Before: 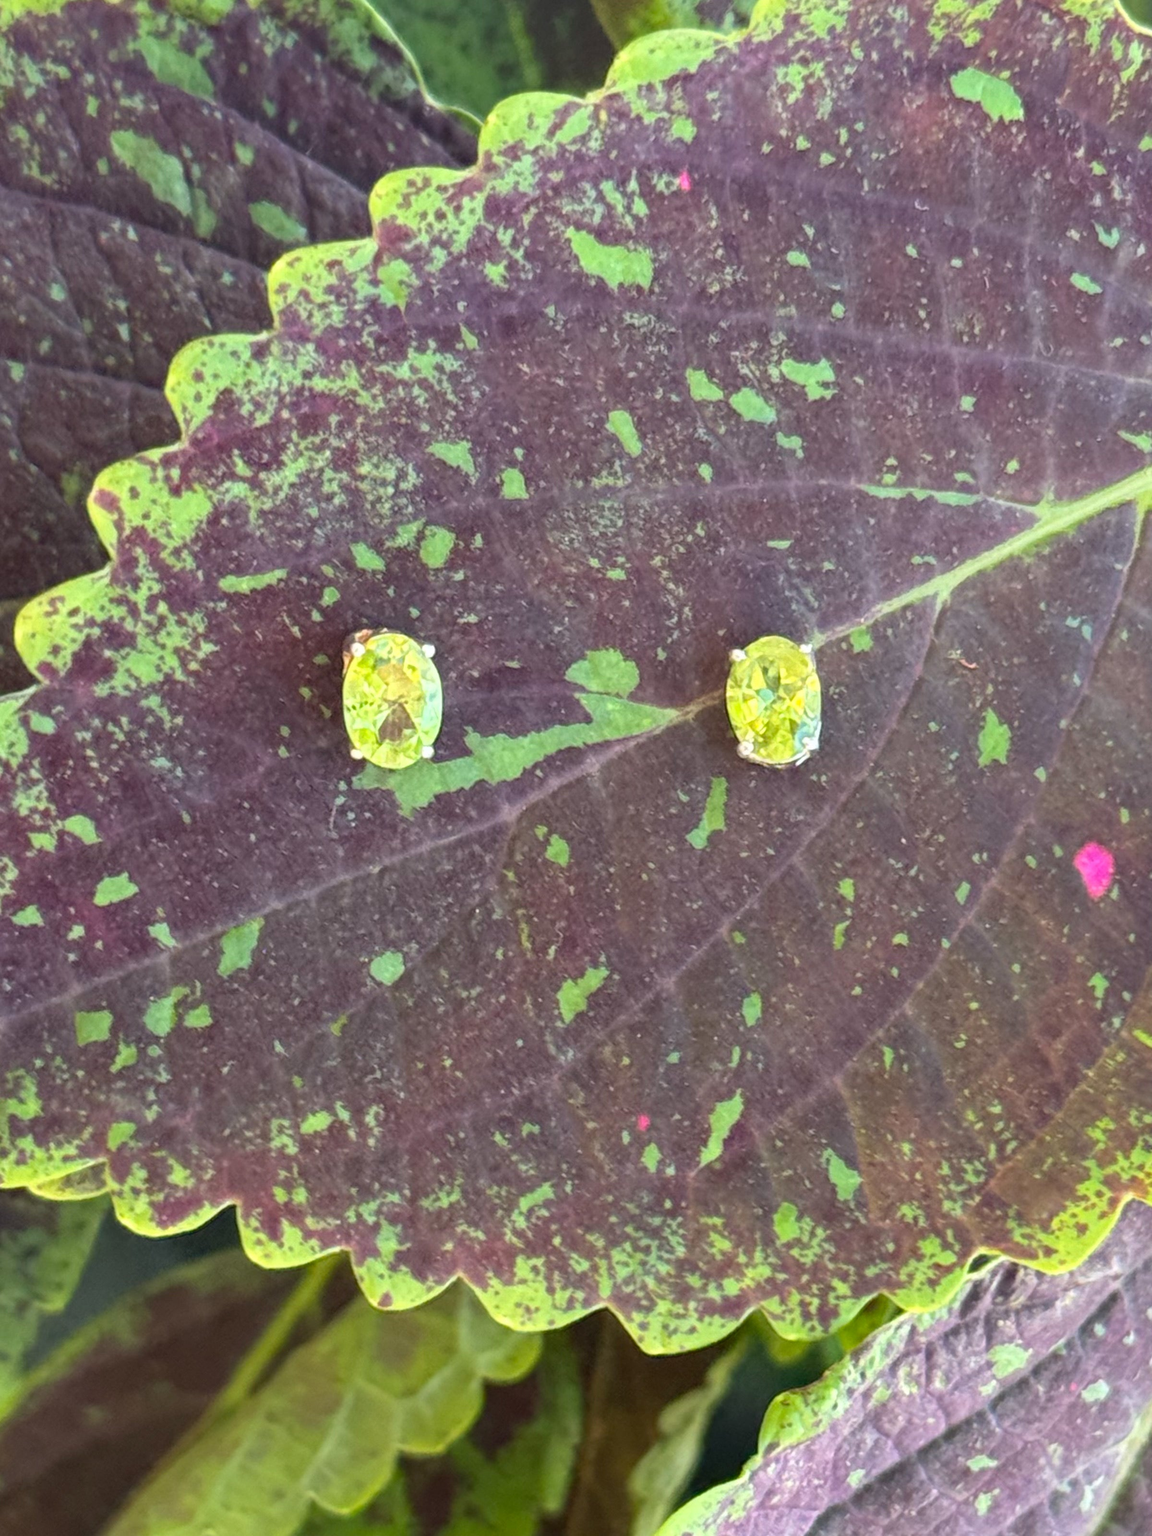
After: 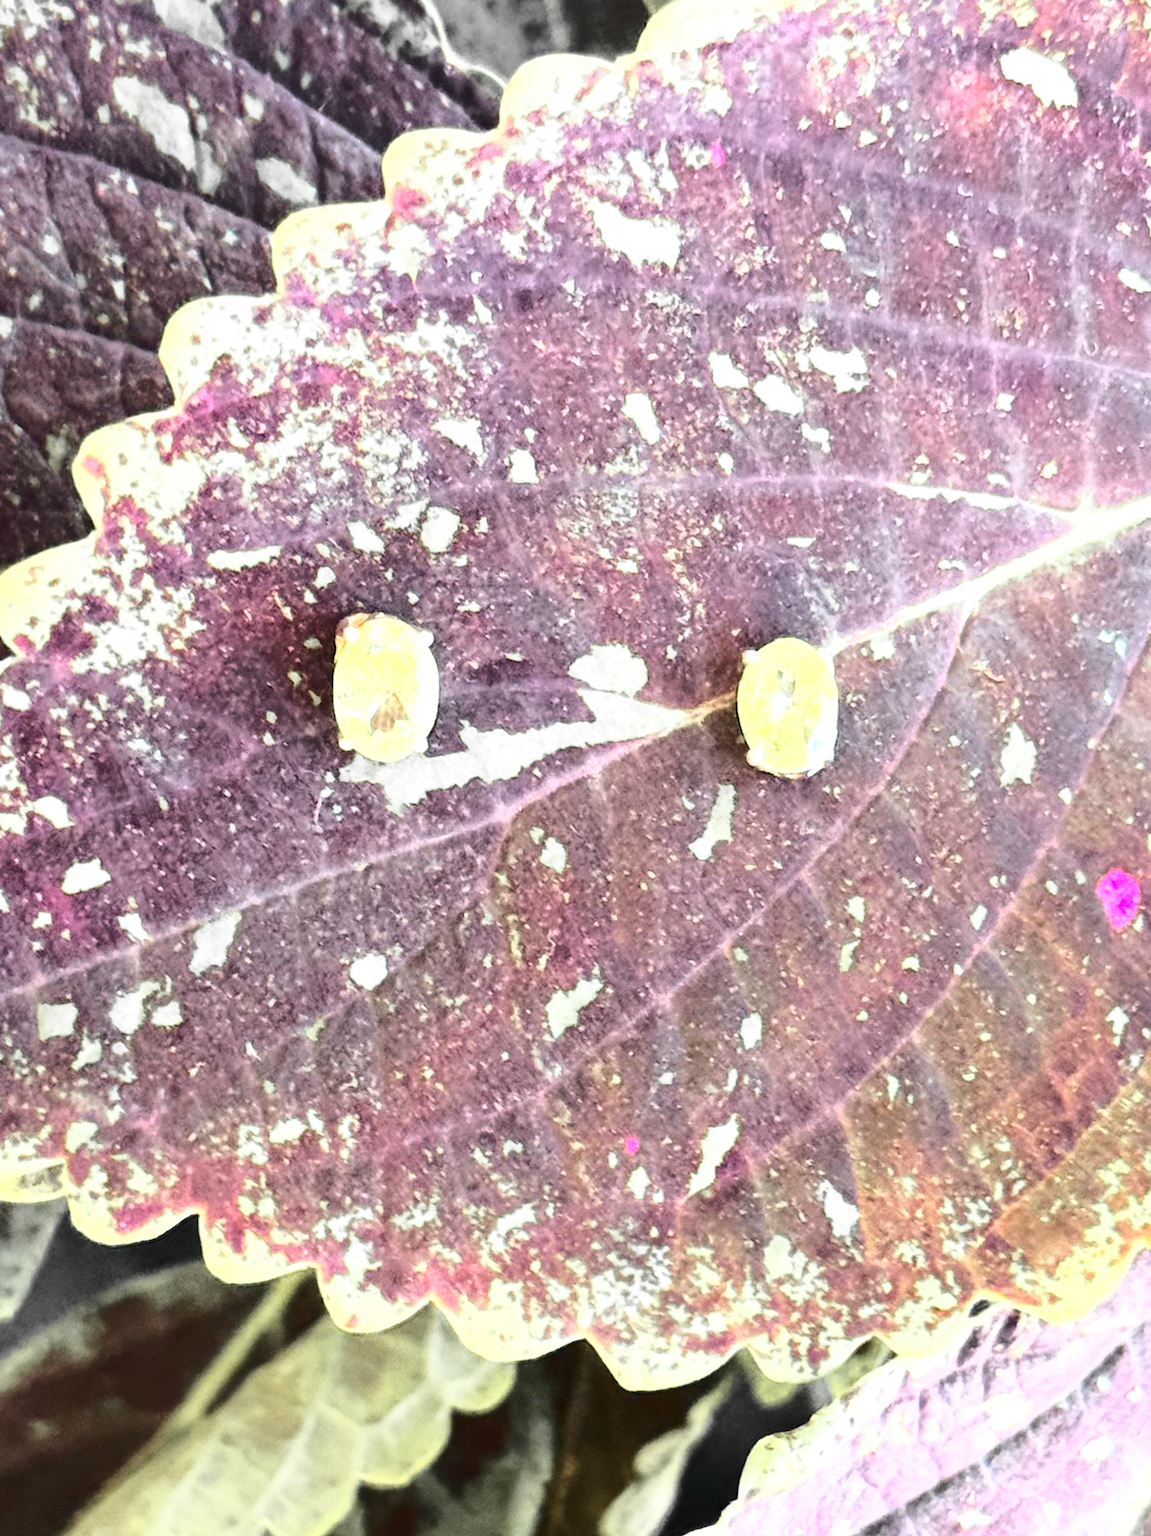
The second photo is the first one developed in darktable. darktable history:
color zones: curves: ch1 [(0, 0.679) (0.143, 0.647) (0.286, 0.261) (0.378, -0.011) (0.571, 0.396) (0.714, 0.399) (0.857, 0.406) (1, 0.679)]
tone equalizer: -8 EV -1.08 EV, -7 EV -1.01 EV, -6 EV -0.867 EV, -5 EV -0.578 EV, -3 EV 0.578 EV, -2 EV 0.867 EV, -1 EV 1.01 EV, +0 EV 1.08 EV, edges refinement/feathering 500, mask exposure compensation -1.57 EV, preserve details no
crop and rotate: angle -2.38°
base curve: curves: ch0 [(0, 0) (0.032, 0.037) (0.105, 0.228) (0.435, 0.76) (0.856, 0.983) (1, 1)]
